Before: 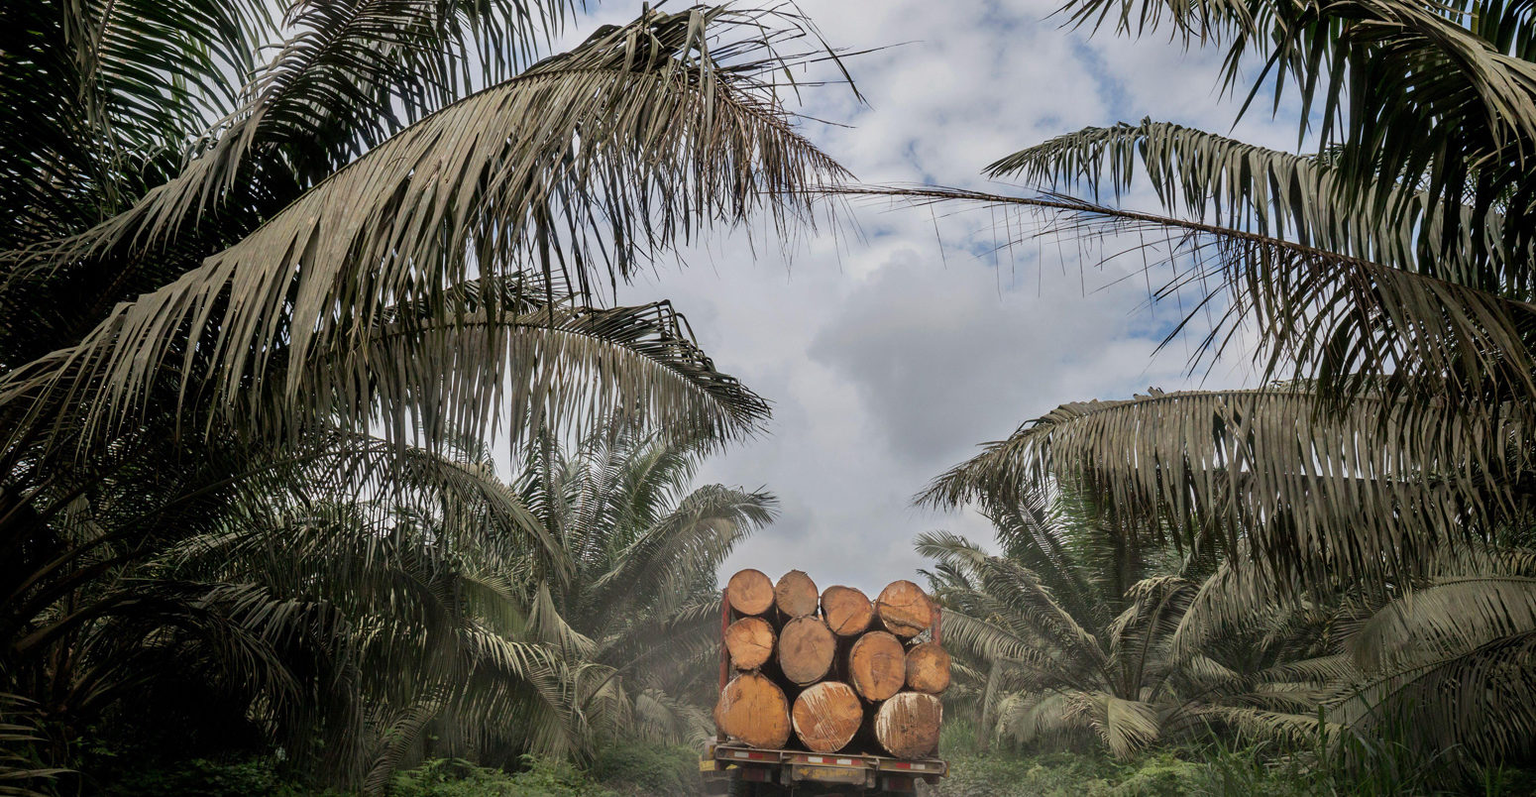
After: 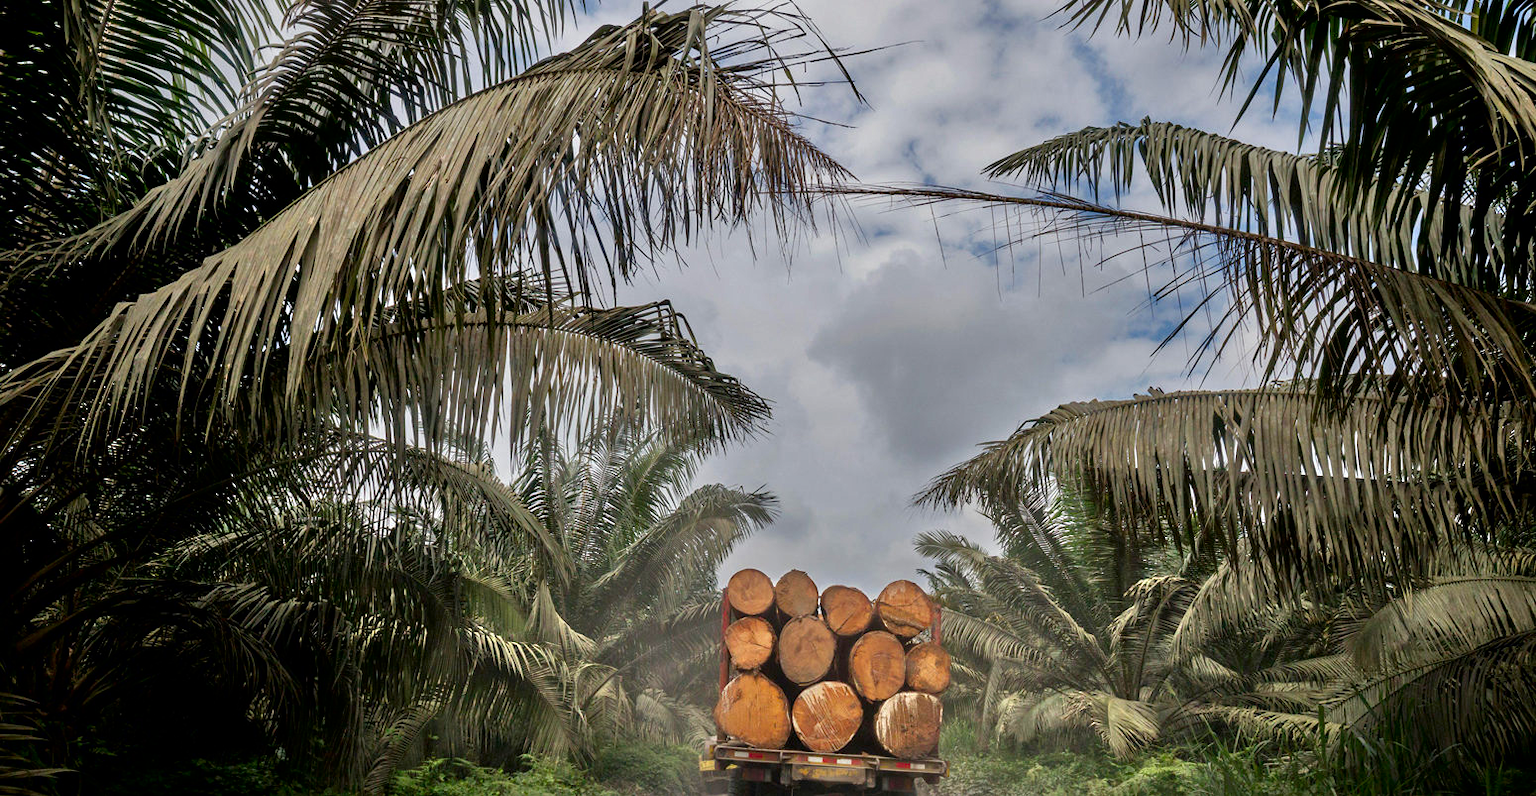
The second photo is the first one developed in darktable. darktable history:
tone equalizer: -7 EV 0.15 EV, -6 EV 0.6 EV, -5 EV 1.15 EV, -4 EV 1.33 EV, -3 EV 1.15 EV, -2 EV 0.6 EV, -1 EV 0.15 EV, mask exposure compensation -0.5 EV
contrast brightness saturation: brightness -0.2, saturation 0.08
